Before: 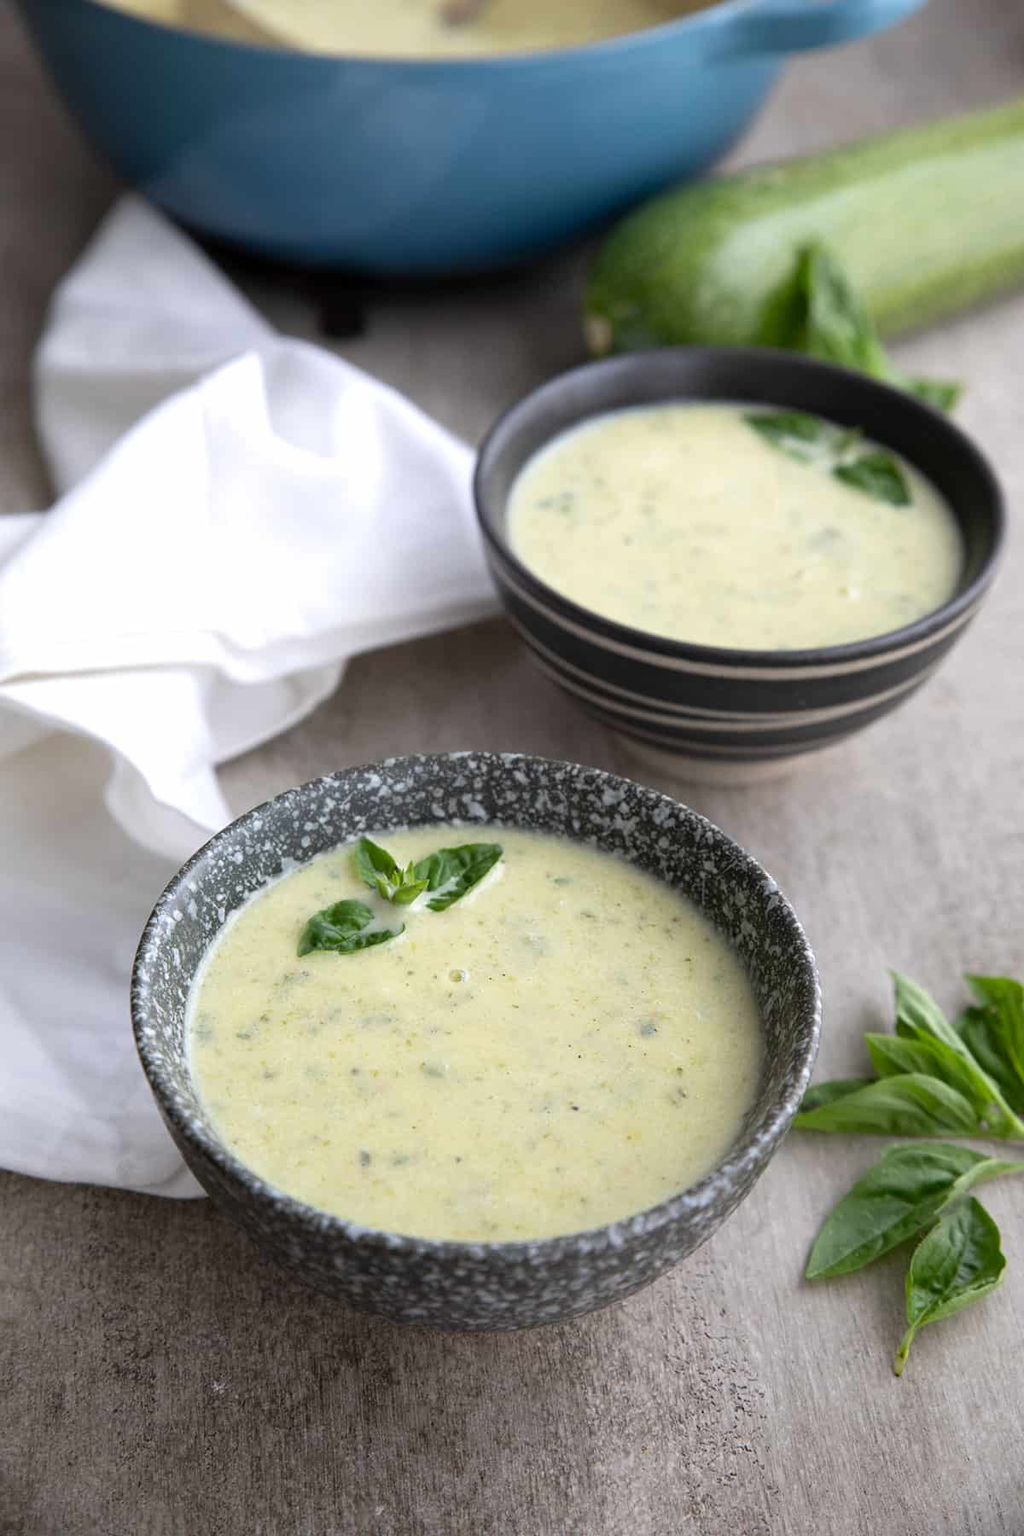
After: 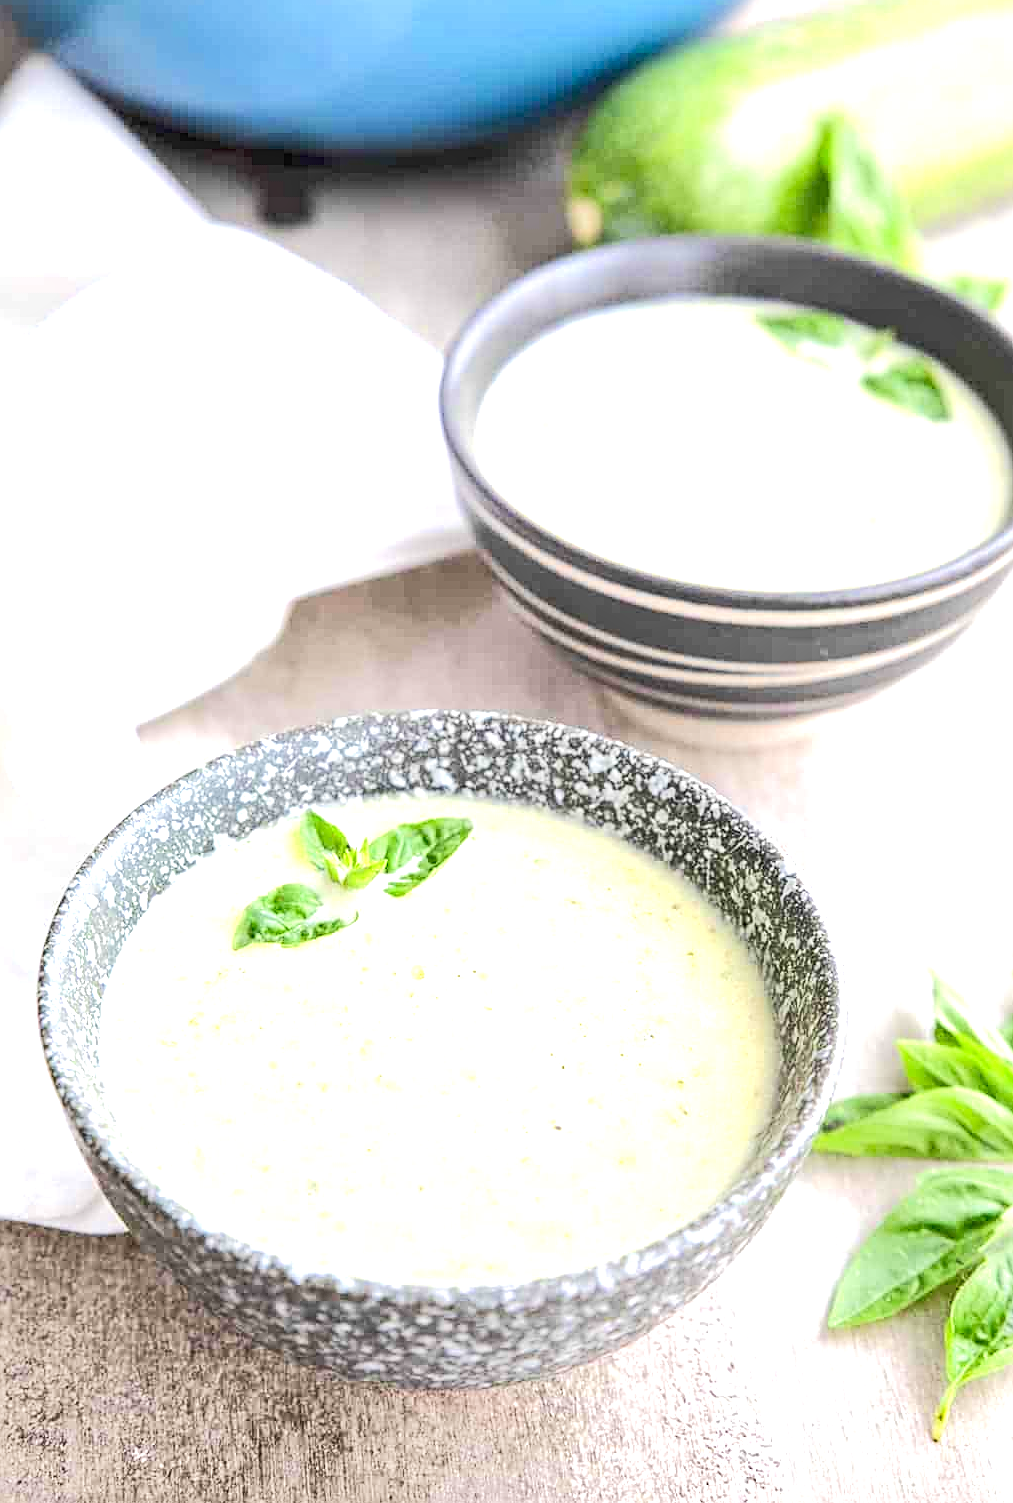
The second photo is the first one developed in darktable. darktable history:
sharpen: on, module defaults
crop and rotate: left 9.691%, top 9.519%, right 5.864%, bottom 6.953%
exposure: black level correction 0, exposure 0.896 EV, compensate highlight preservation false
contrast equalizer: y [[0.5, 0.542, 0.583, 0.625, 0.667, 0.708], [0.5 ×6], [0.5 ×6], [0 ×6], [0 ×6]], mix 0.138
tone equalizer: -8 EV 1.97 EV, -7 EV 1.98 EV, -6 EV 1.96 EV, -5 EV 1.98 EV, -4 EV 1.97 EV, -3 EV 1.48 EV, -2 EV 0.974 EV, -1 EV 0.489 EV, edges refinement/feathering 500, mask exposure compensation -1.57 EV, preserve details no
color calibration: gray › normalize channels true, illuminant same as pipeline (D50), adaptation none (bypass), x 0.333, y 0.335, temperature 5004.12 K, gamut compression 0.026
local contrast: on, module defaults
